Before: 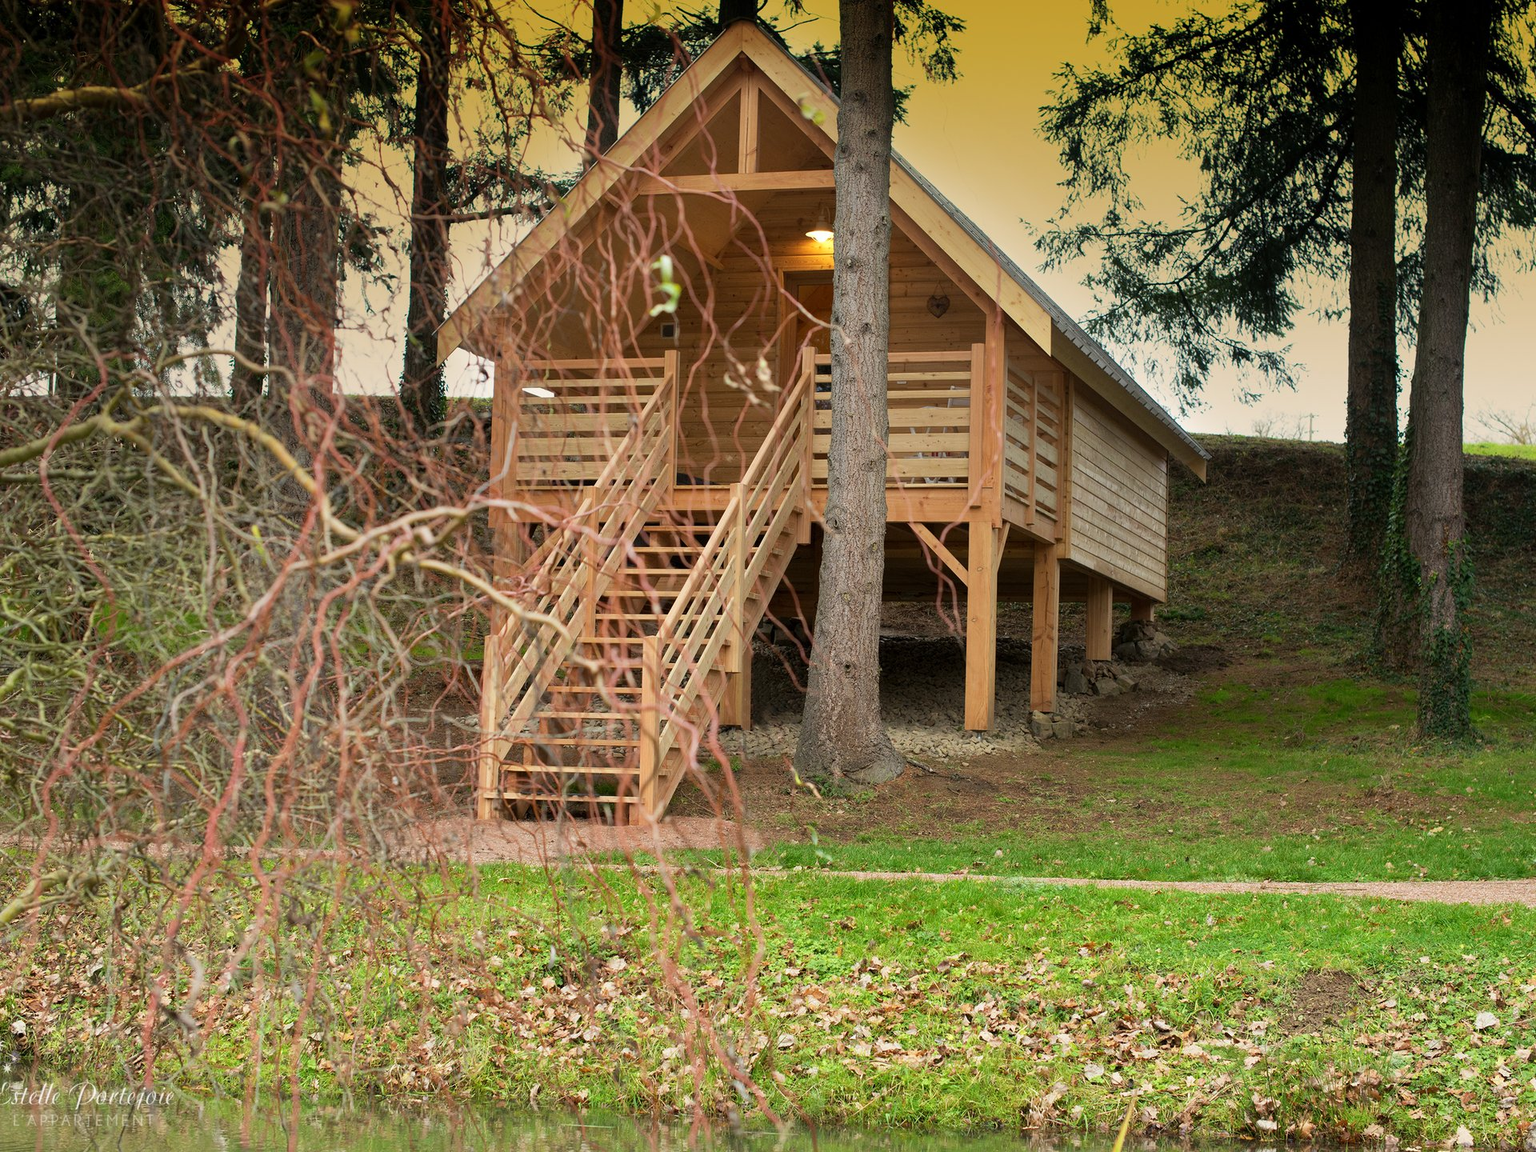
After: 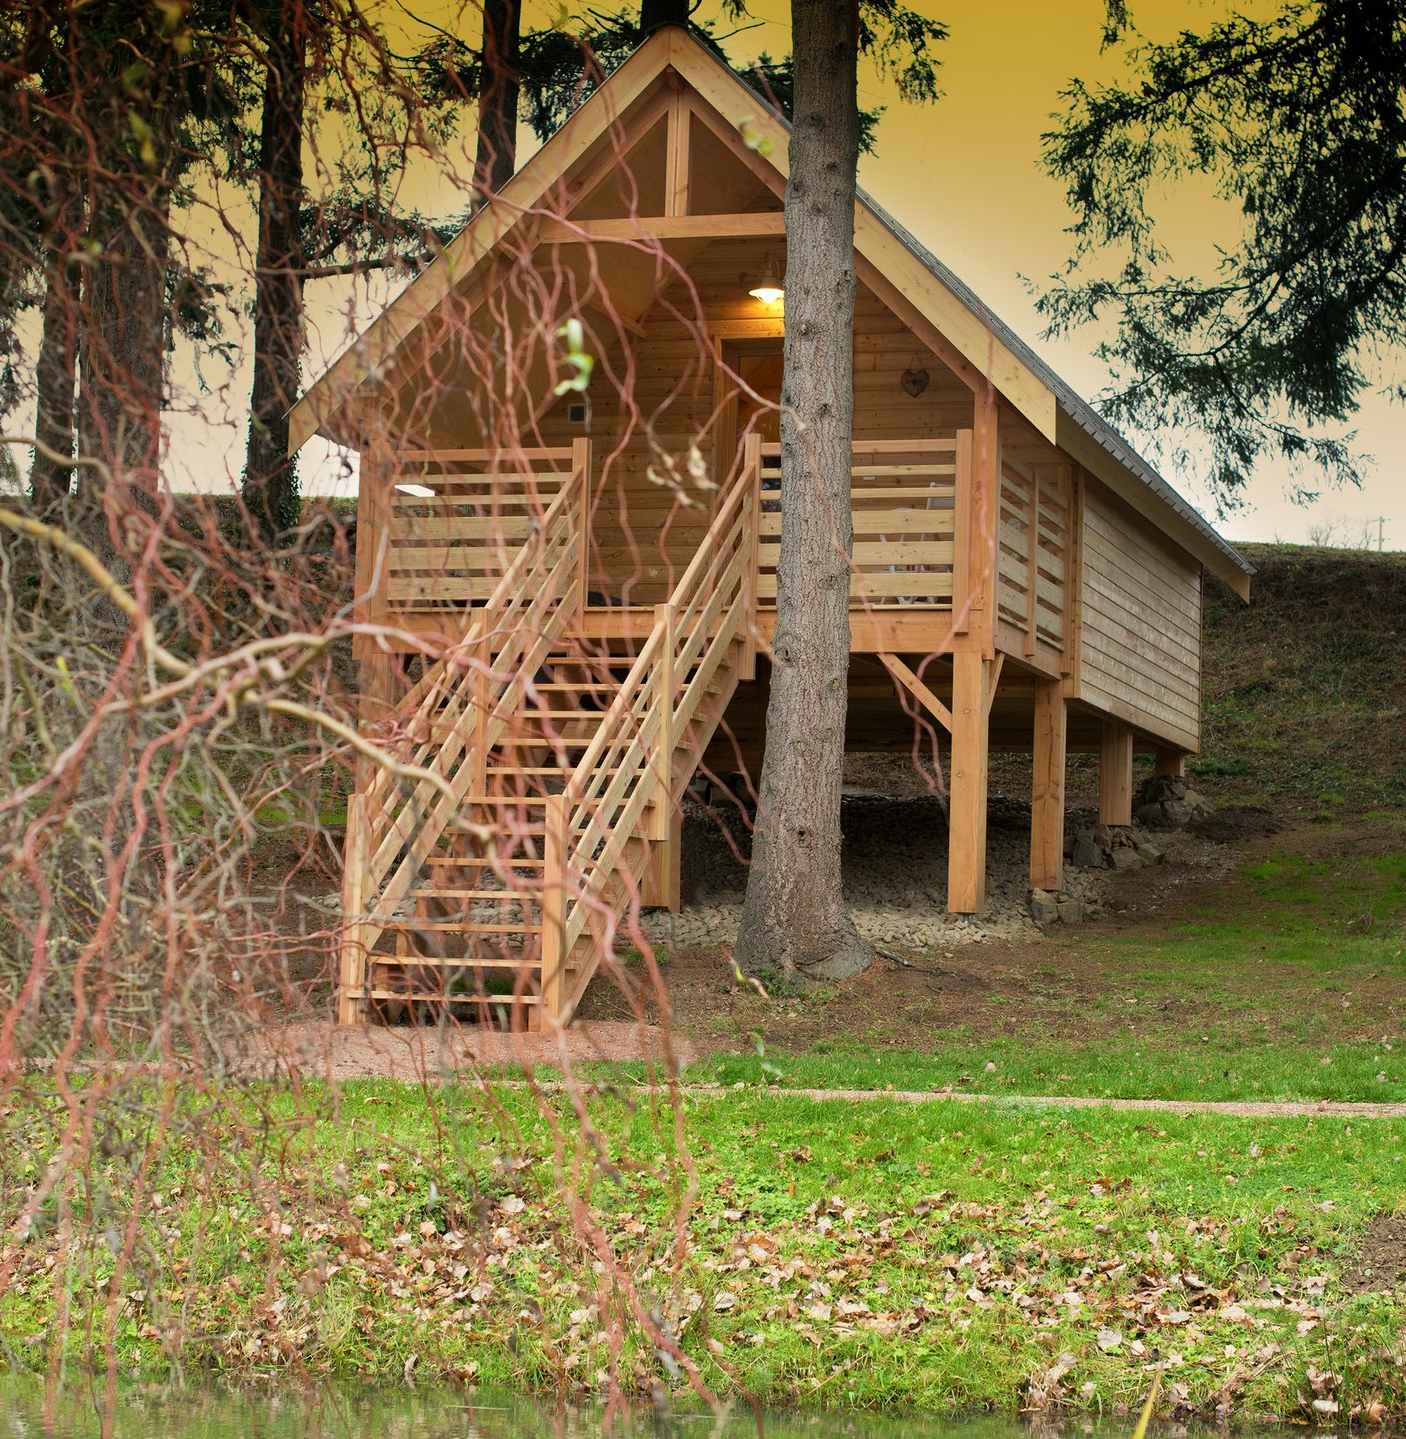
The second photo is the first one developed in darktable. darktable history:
tone equalizer: on, module defaults
crop: left 13.443%, right 13.31%
